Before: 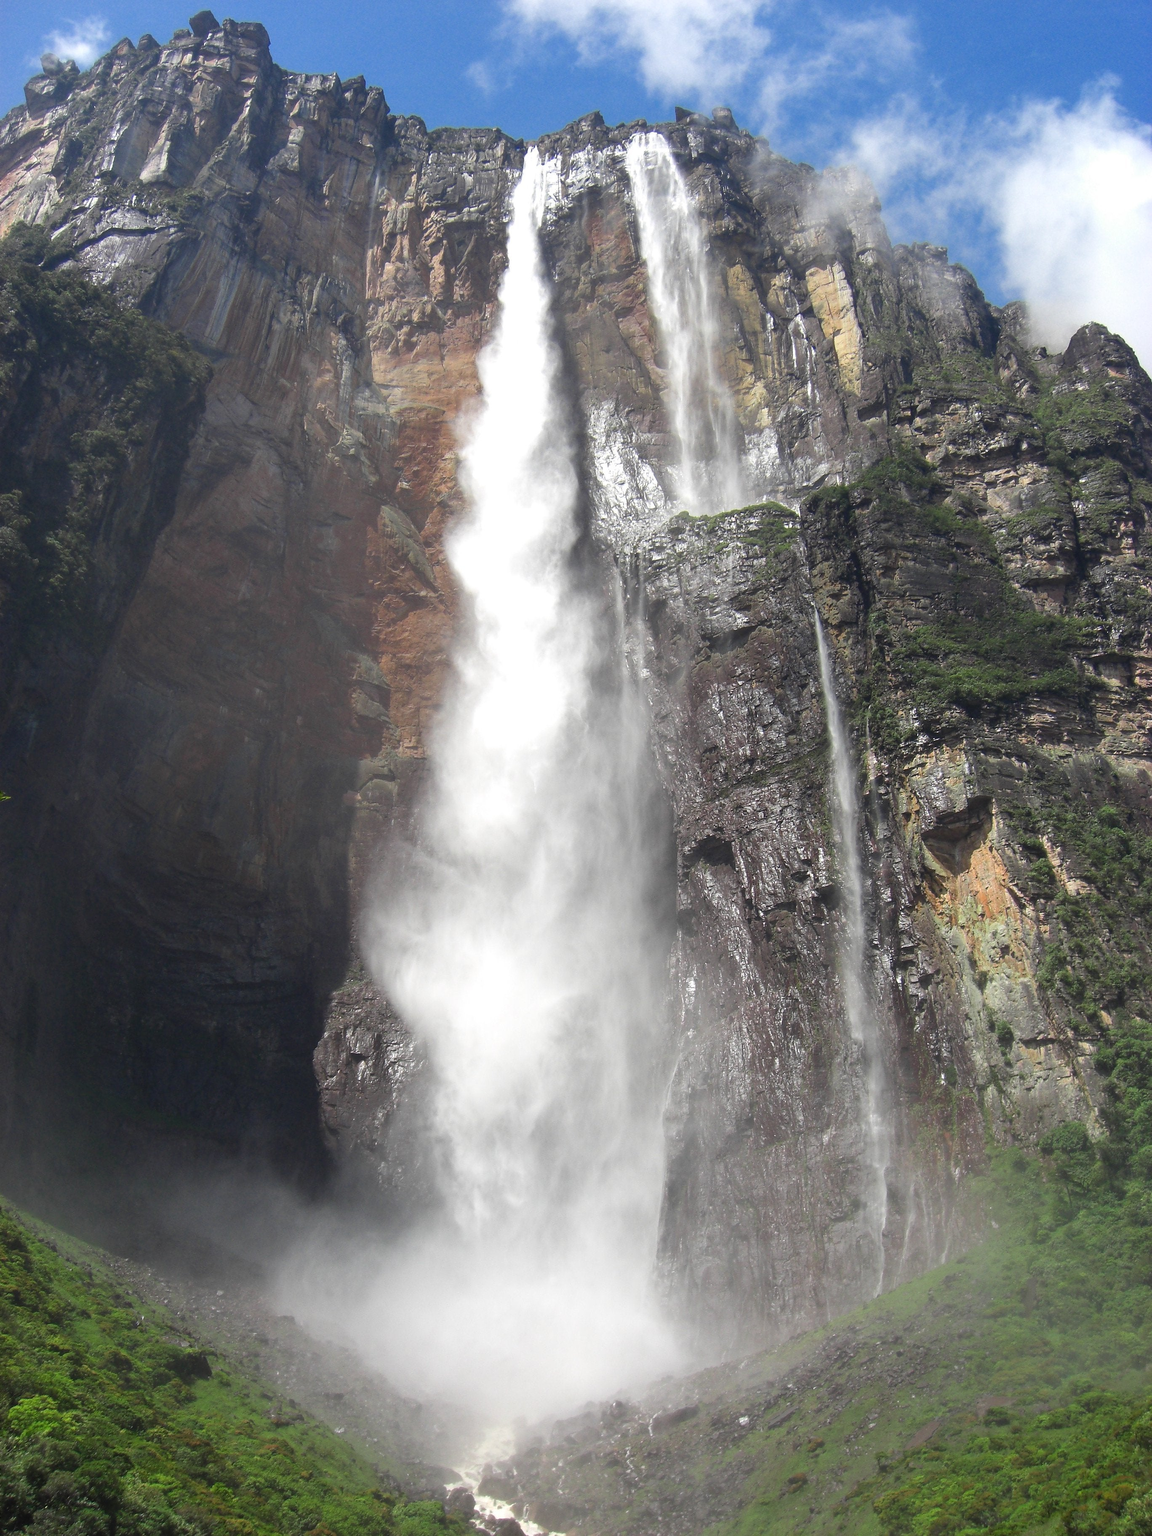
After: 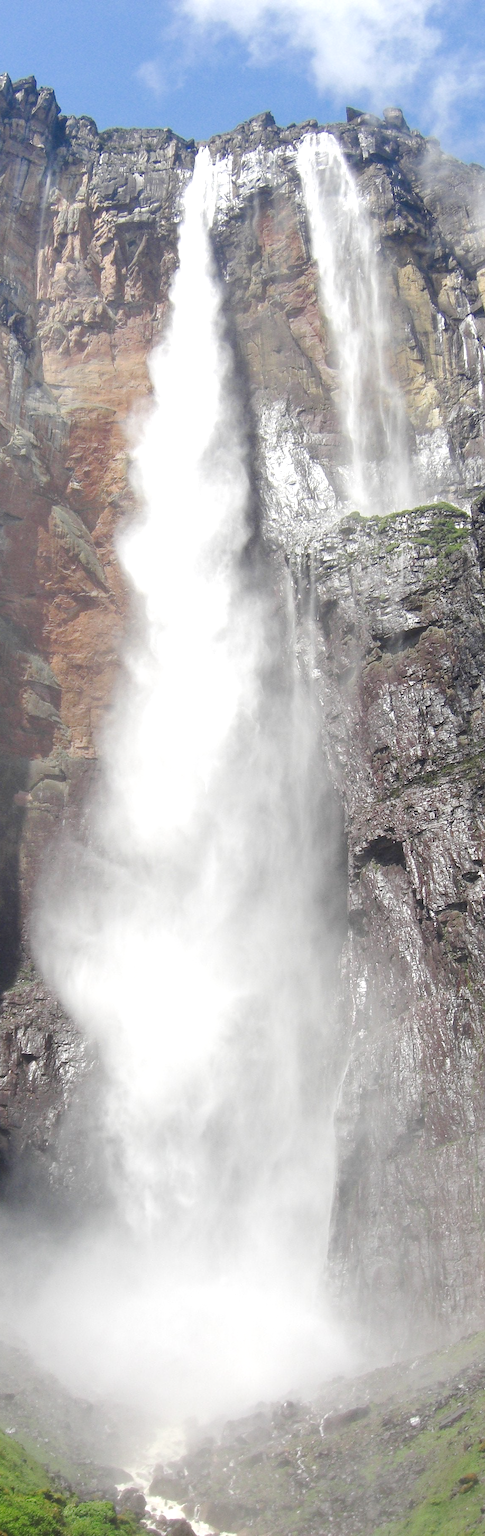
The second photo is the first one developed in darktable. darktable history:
tone curve: curves: ch0 [(0, 0) (0.003, 0.035) (0.011, 0.035) (0.025, 0.035) (0.044, 0.046) (0.069, 0.063) (0.1, 0.084) (0.136, 0.123) (0.177, 0.174) (0.224, 0.232) (0.277, 0.304) (0.335, 0.387) (0.399, 0.476) (0.468, 0.566) (0.543, 0.639) (0.623, 0.714) (0.709, 0.776) (0.801, 0.851) (0.898, 0.921) (1, 1)], preserve colors none
exposure: exposure 0.178 EV, compensate exposure bias true, compensate highlight preservation false
crop: left 28.583%, right 29.231%
